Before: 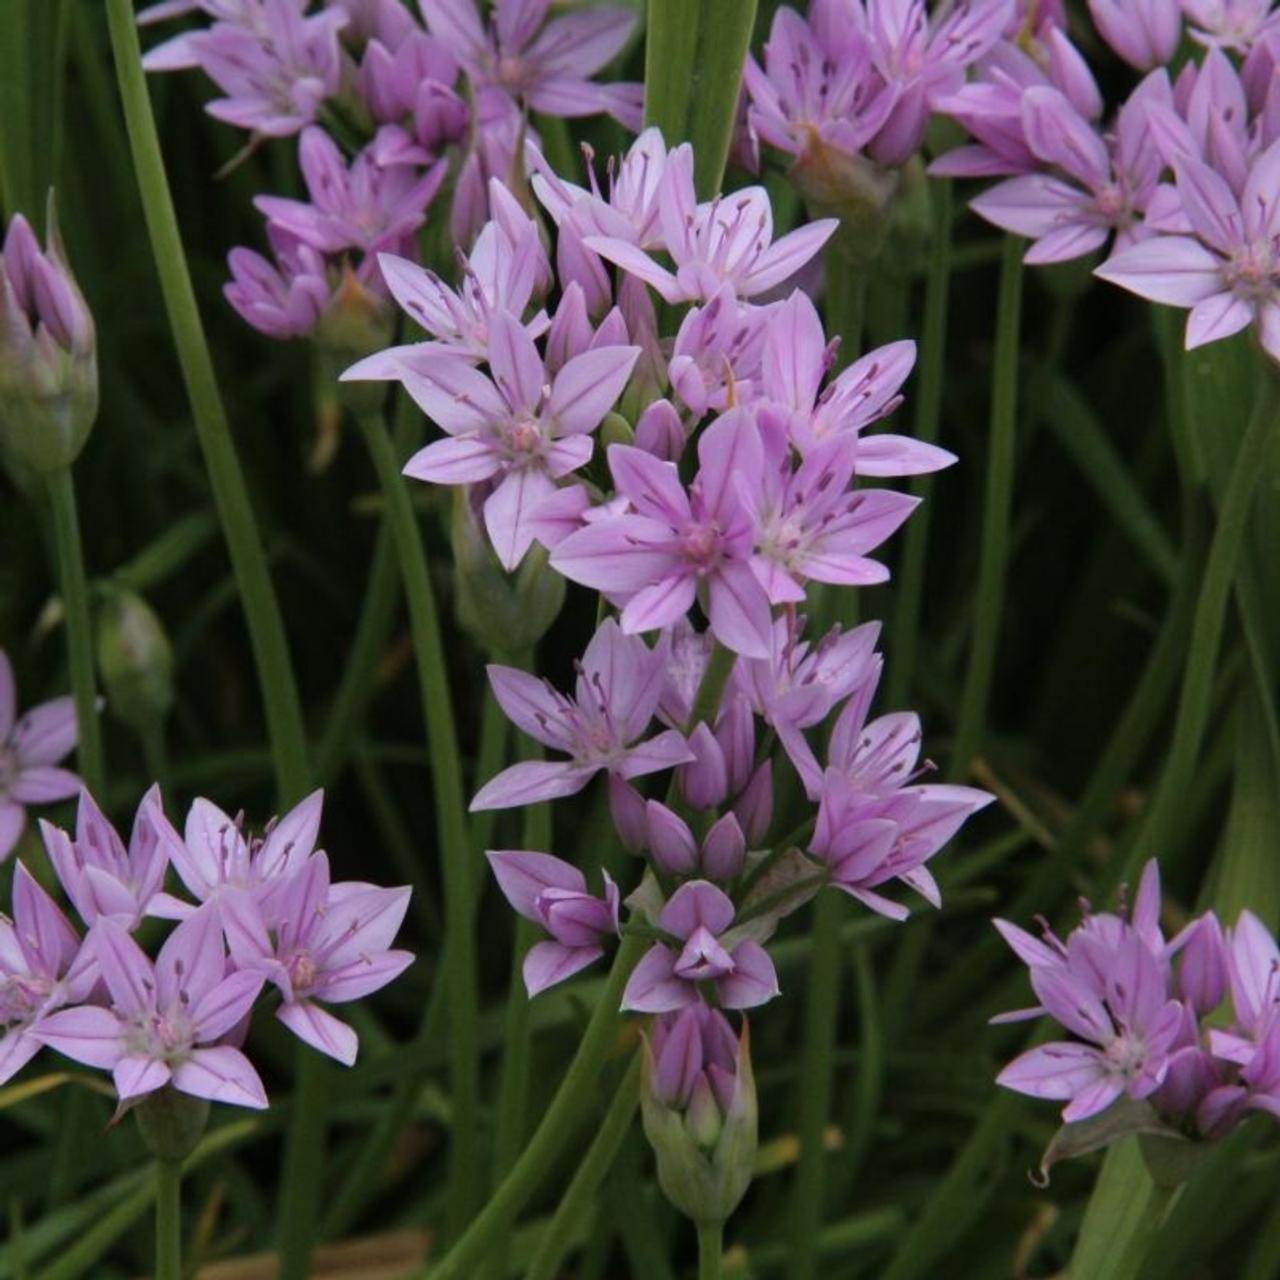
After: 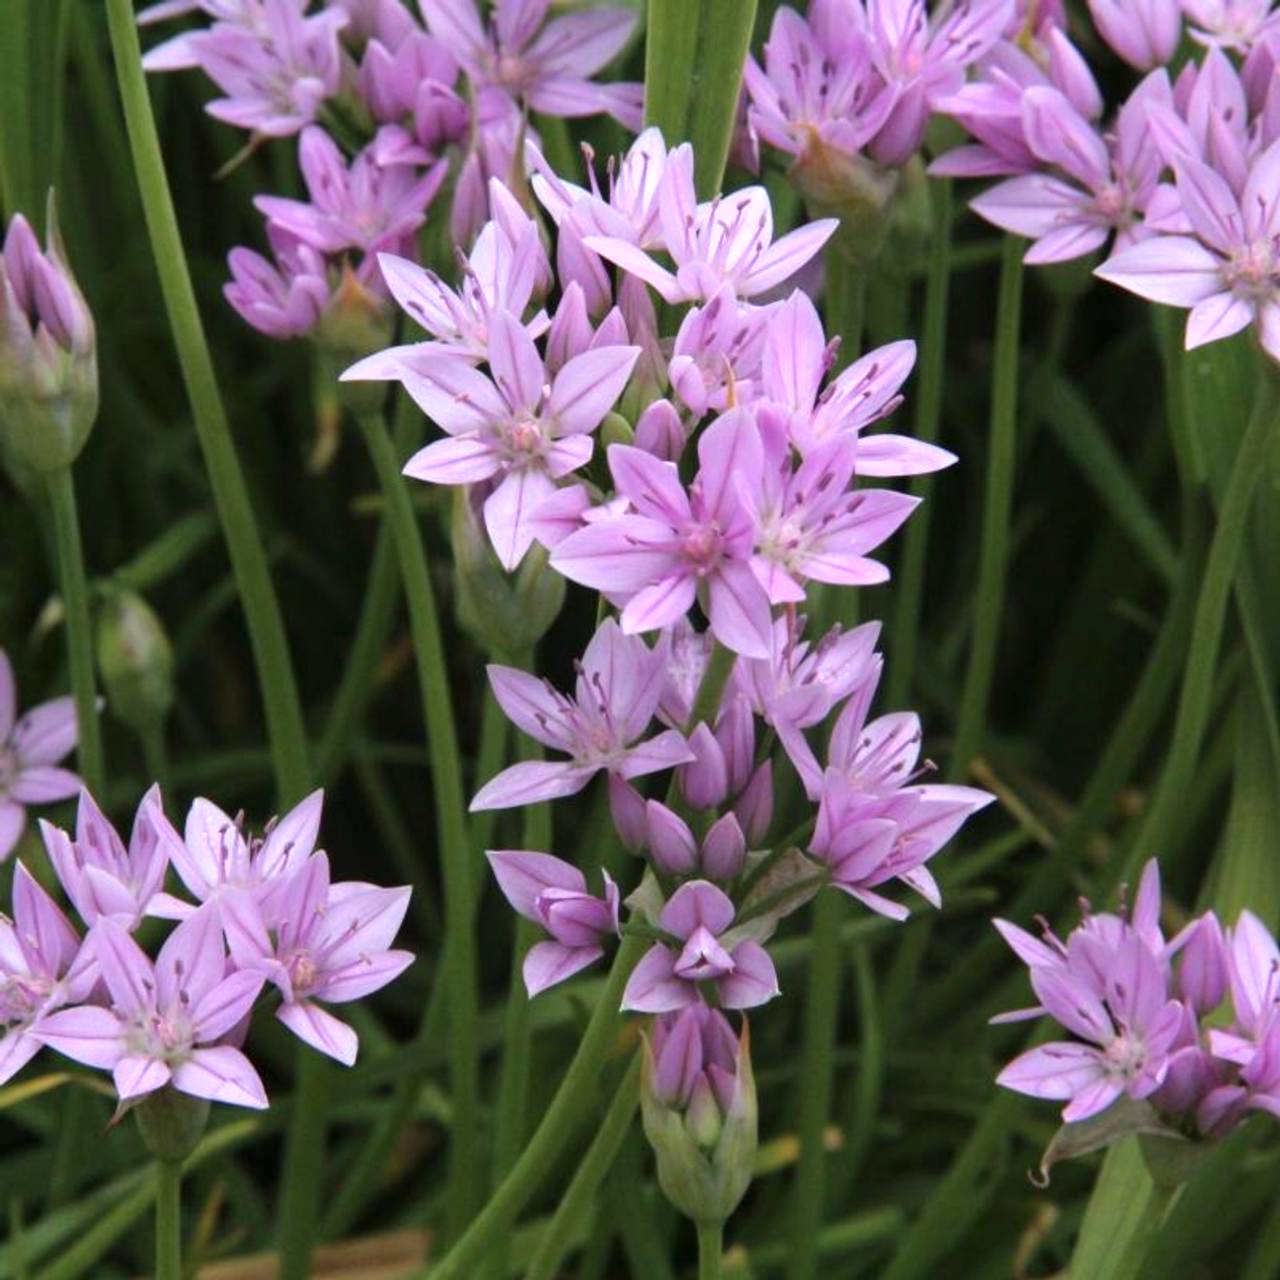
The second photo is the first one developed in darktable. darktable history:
exposure: exposure 0.772 EV, compensate exposure bias true, compensate highlight preservation false
